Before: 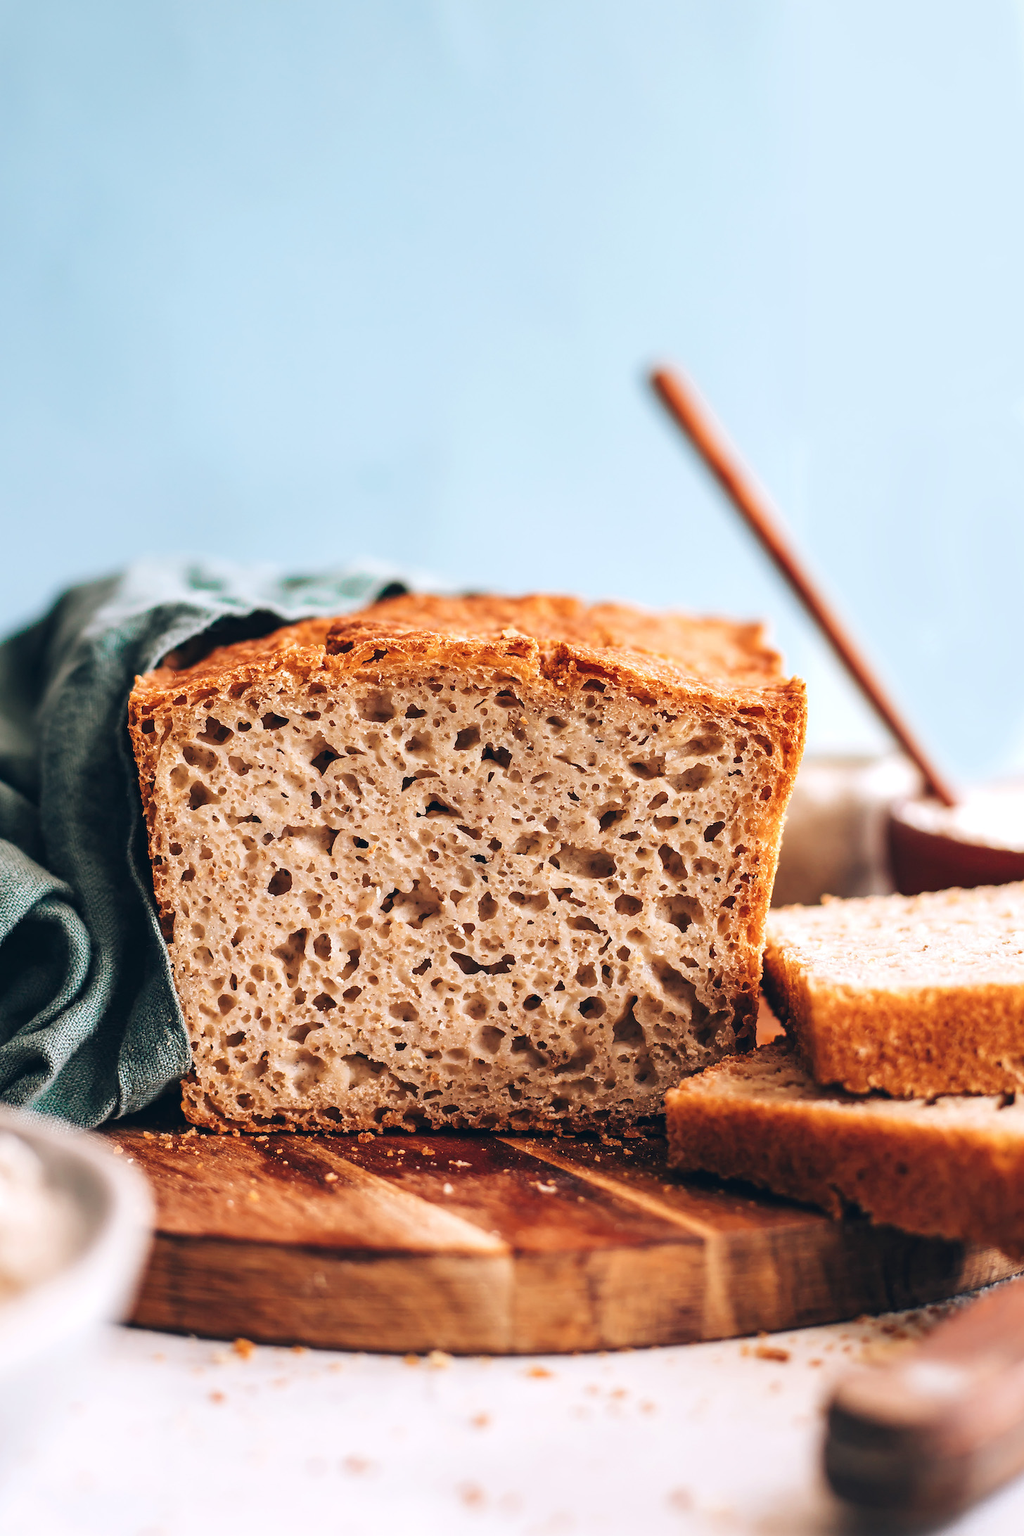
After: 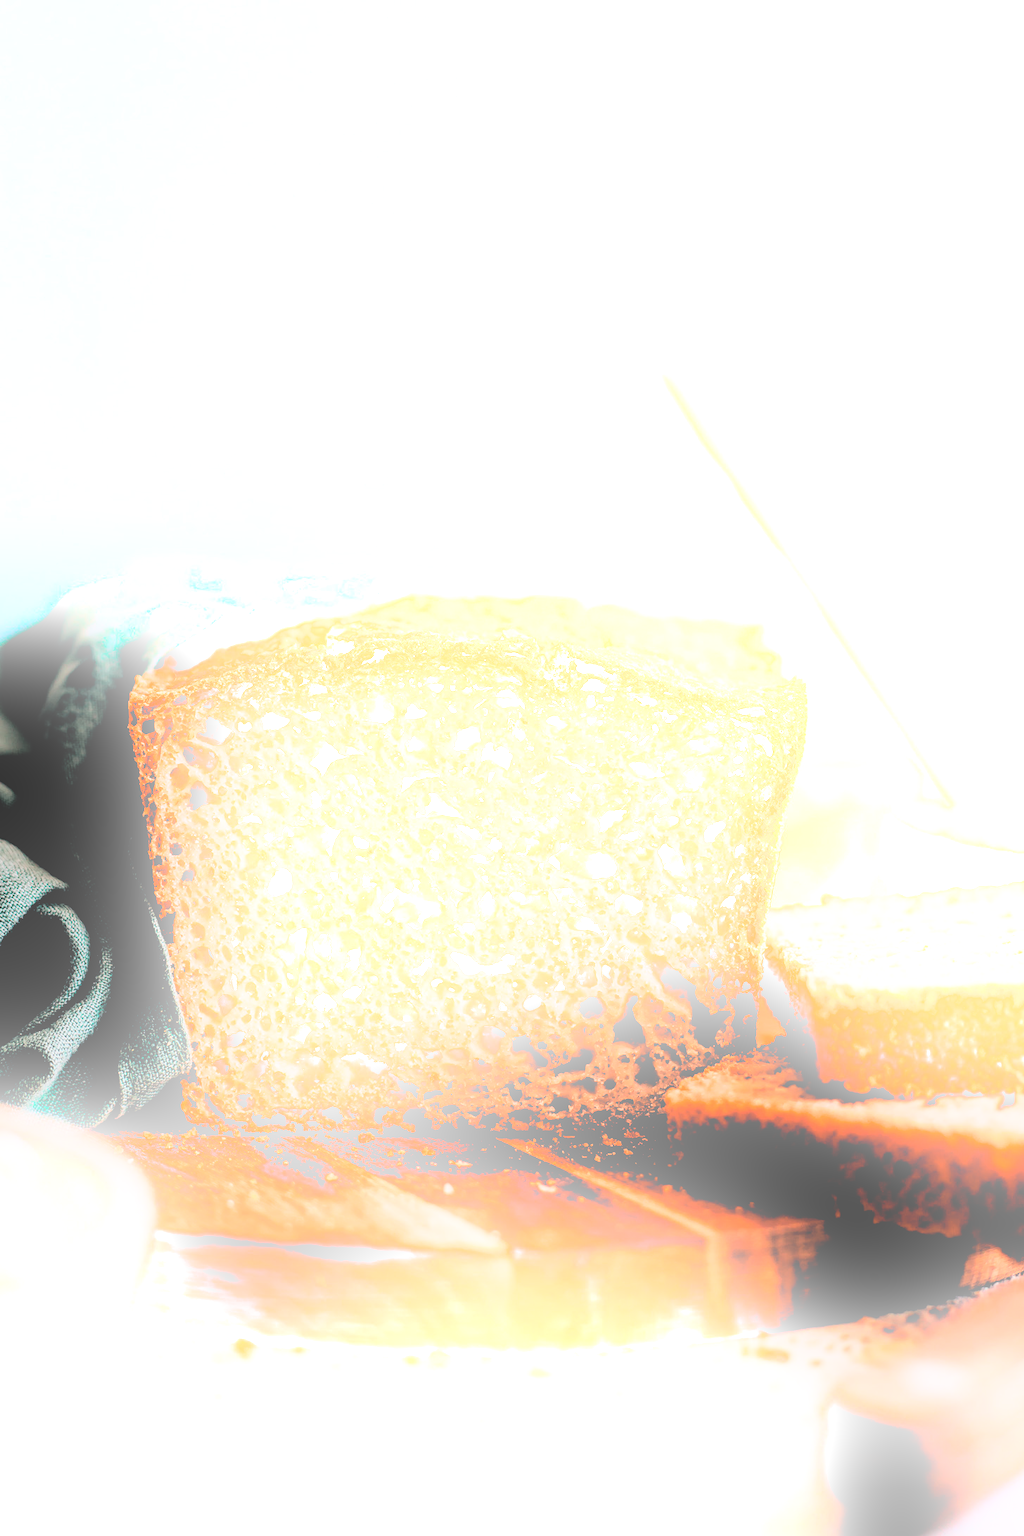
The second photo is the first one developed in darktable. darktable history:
bloom: size 25%, threshold 5%, strength 90%
rgb levels: levels [[0.034, 0.472, 0.904], [0, 0.5, 1], [0, 0.5, 1]]
filmic rgb: black relative exposure -5 EV, hardness 2.88, contrast 1.4, highlights saturation mix -30%
exposure: exposure 0 EV, compensate highlight preservation false
